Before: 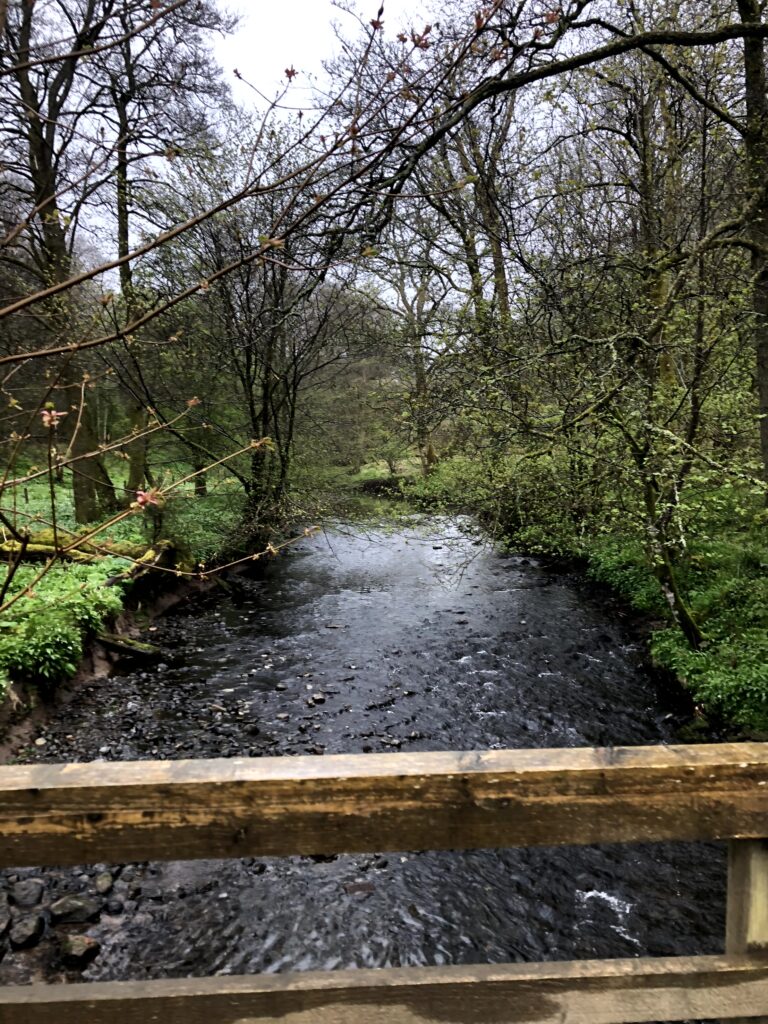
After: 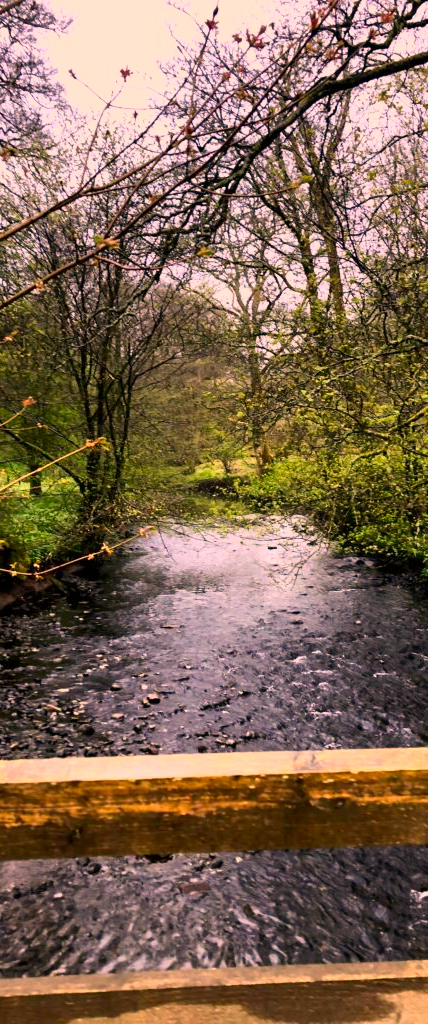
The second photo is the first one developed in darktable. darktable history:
crop: left 21.519%, right 22.634%
color correction: highlights a* 20.82, highlights b* 19.6
base curve: curves: ch0 [(0, 0) (0.088, 0.125) (0.176, 0.251) (0.354, 0.501) (0.613, 0.749) (1, 0.877)]
contrast brightness saturation: contrast 0.09, saturation 0.273
